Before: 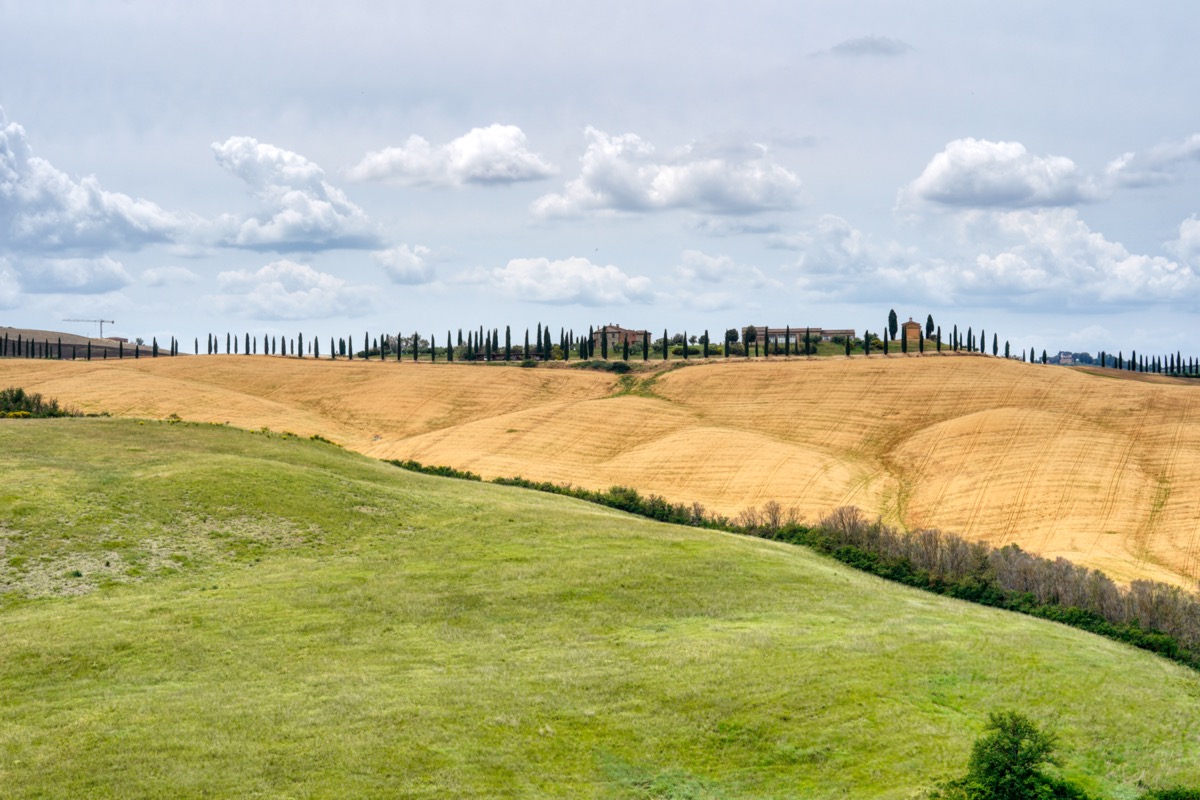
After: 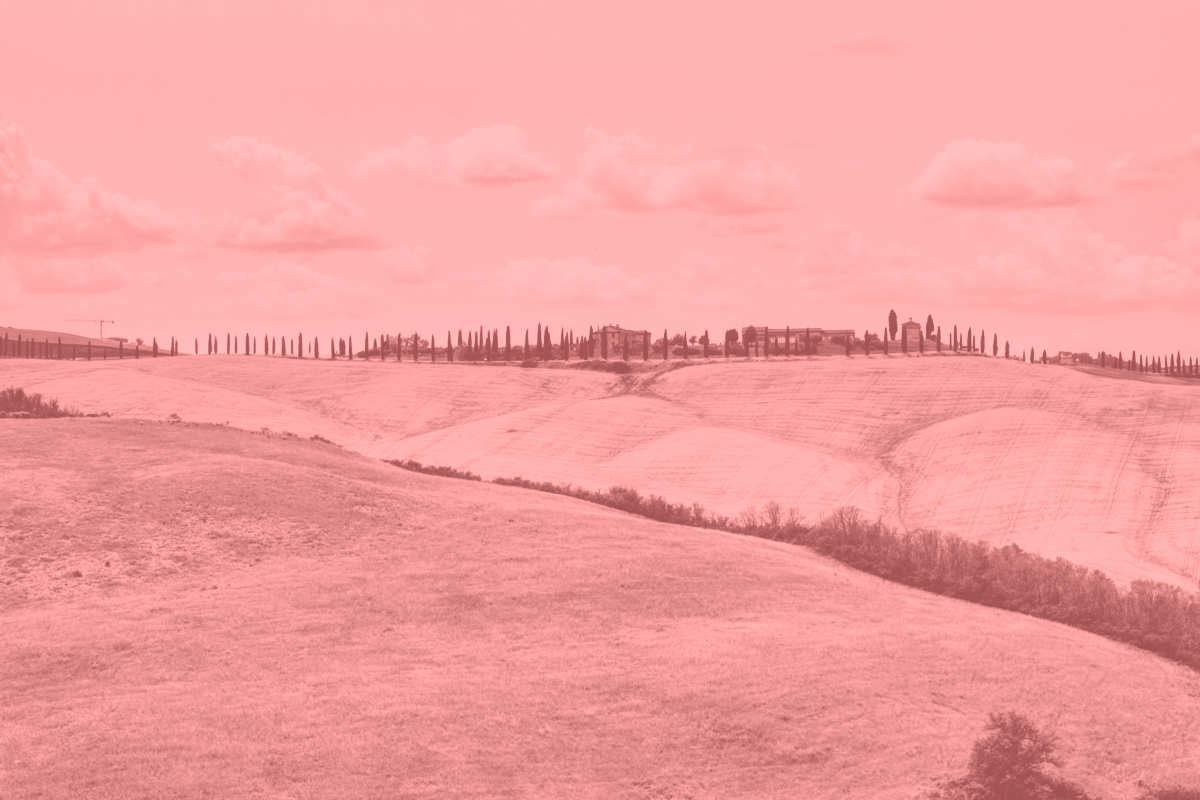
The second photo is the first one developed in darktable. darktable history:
colorize: saturation 51%, source mix 50.67%, lightness 50.67%
sigmoid: contrast 1.69, skew -0.23, preserve hue 0%, red attenuation 0.1, red rotation 0.035, green attenuation 0.1, green rotation -0.017, blue attenuation 0.15, blue rotation -0.052, base primaries Rec2020
rgb curve: curves: ch0 [(0, 0.186) (0.314, 0.284) (0.775, 0.708) (1, 1)], compensate middle gray true, preserve colors none
